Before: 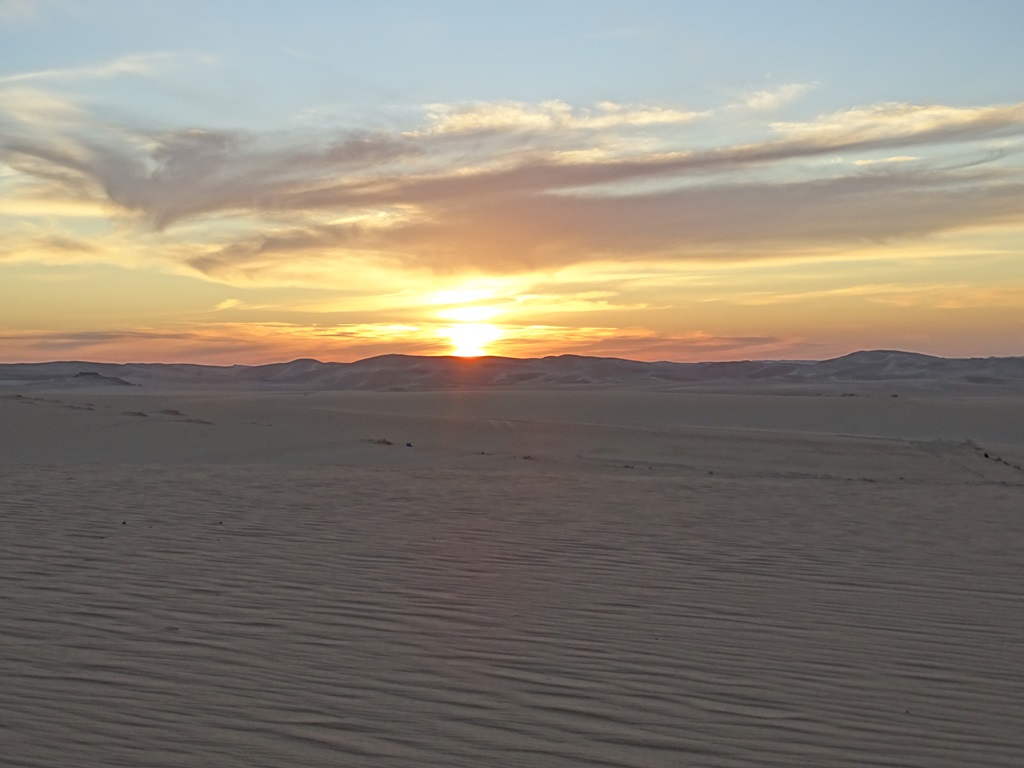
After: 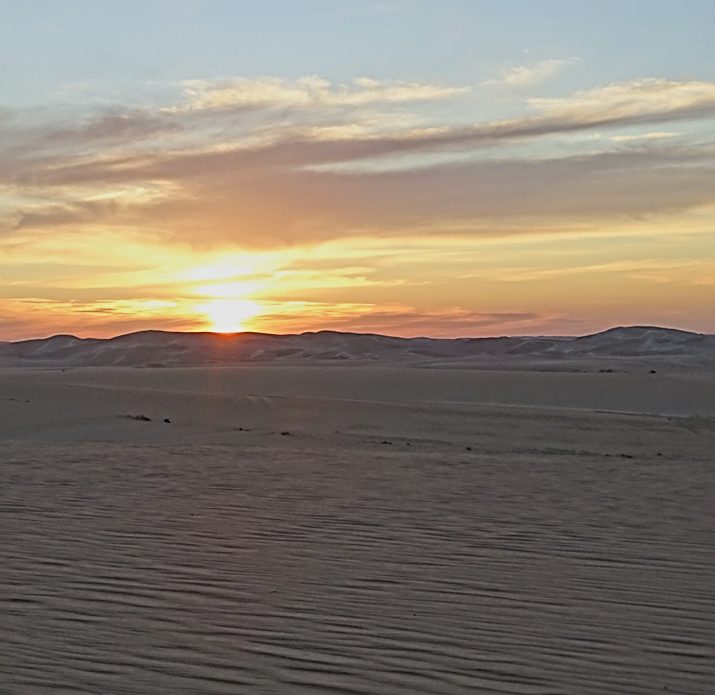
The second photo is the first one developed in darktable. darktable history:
exposure: black level correction 0.001, compensate exposure bias true, compensate highlight preservation false
crop and rotate: left 23.684%, top 3.136%, right 6.443%, bottom 6.277%
sharpen: radius 3.963
filmic rgb: black relative exposure -8.01 EV, white relative exposure 4.02 EV, hardness 4.13, latitude 49.45%, contrast 1.101, iterations of high-quality reconstruction 0
